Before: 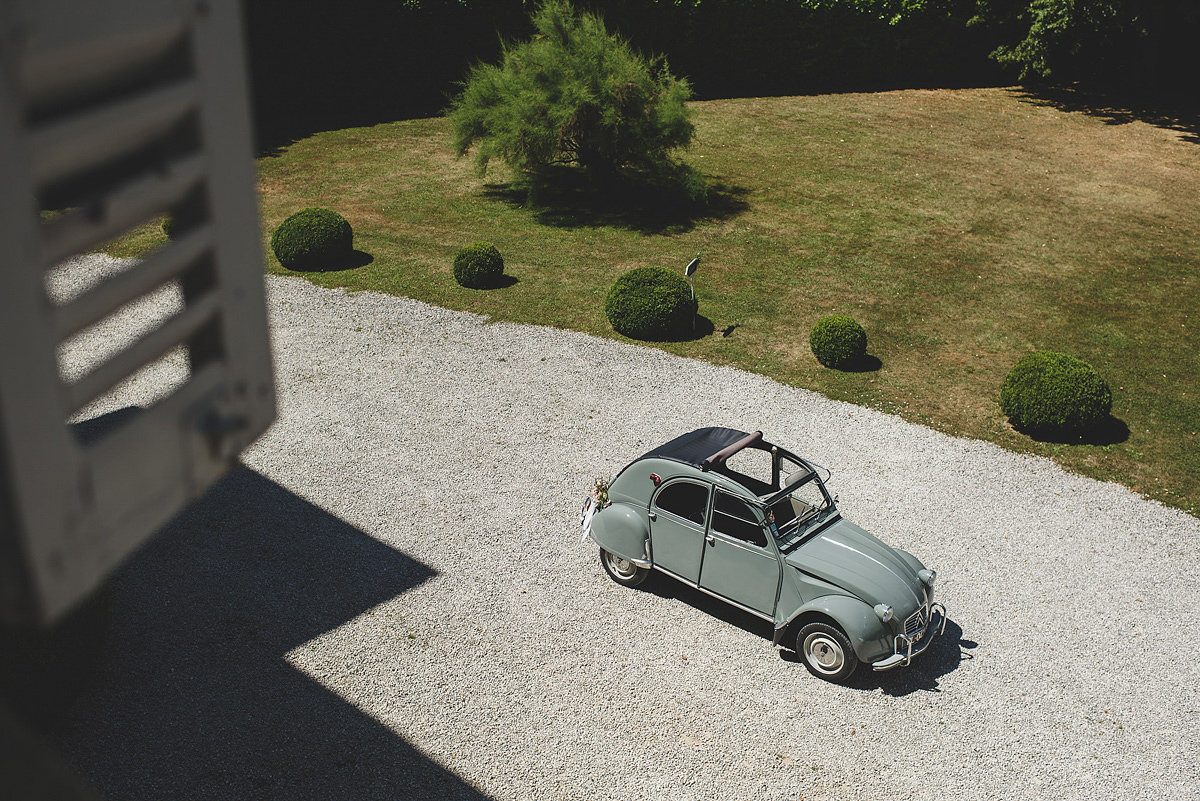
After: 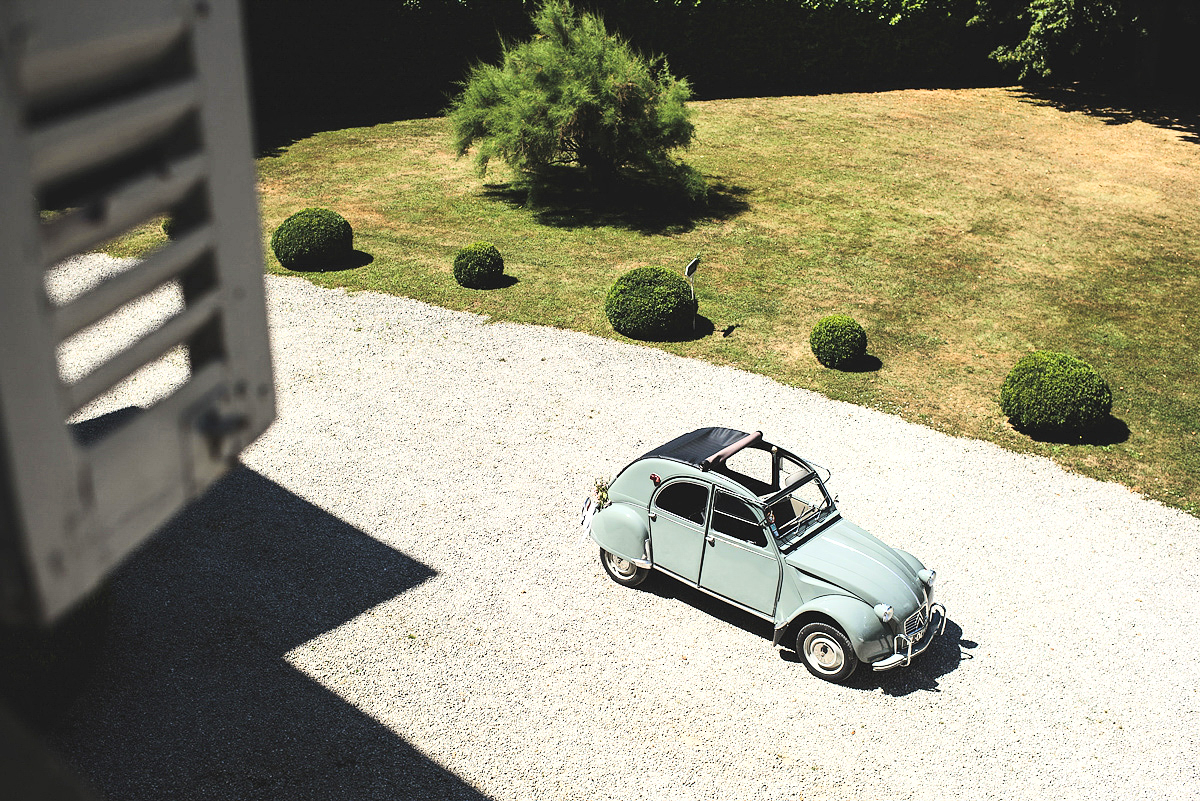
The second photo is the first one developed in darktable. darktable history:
levels: levels [0, 0.492, 0.984]
base curve: curves: ch0 [(0, 0) (0.007, 0.004) (0.027, 0.03) (0.046, 0.07) (0.207, 0.54) (0.442, 0.872) (0.673, 0.972) (1, 1)]
